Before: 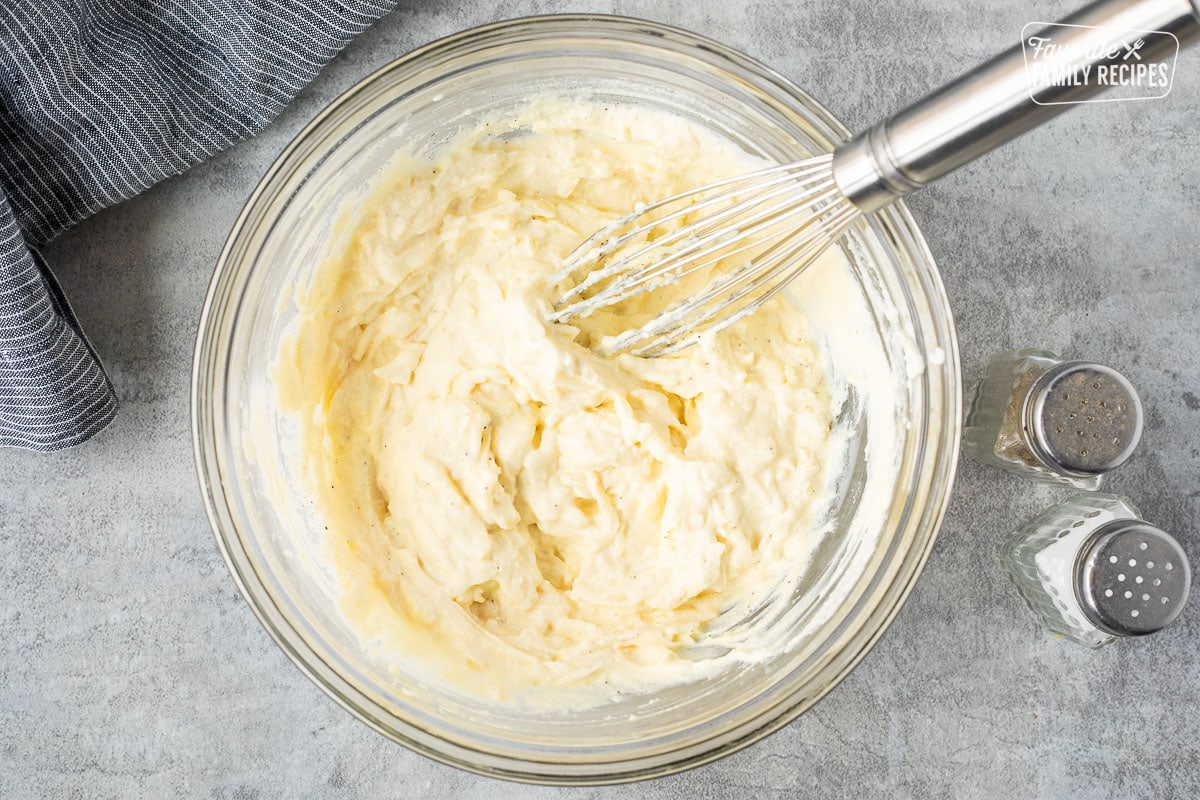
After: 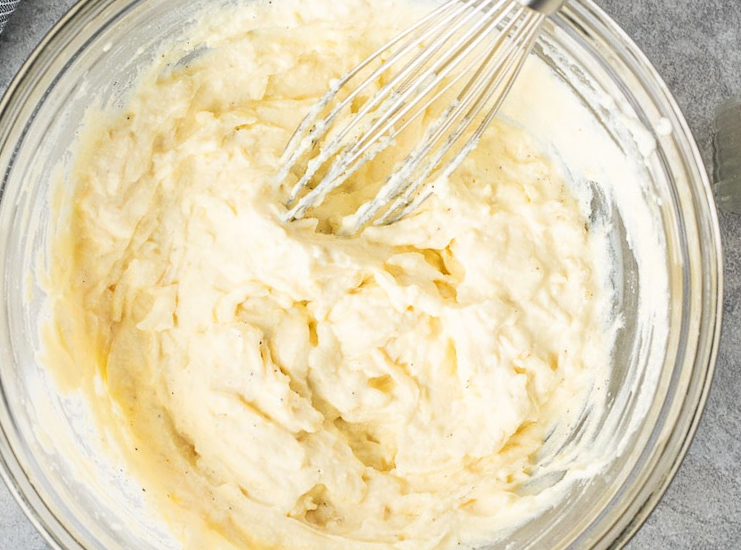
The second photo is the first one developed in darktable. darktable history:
color calibration: gray › normalize channels true, illuminant same as pipeline (D50), x 0.346, y 0.359, temperature 4982.19 K, gamut compression 0.013
crop and rotate: angle 19.21°, left 6.932%, right 4.164%, bottom 1.127%
